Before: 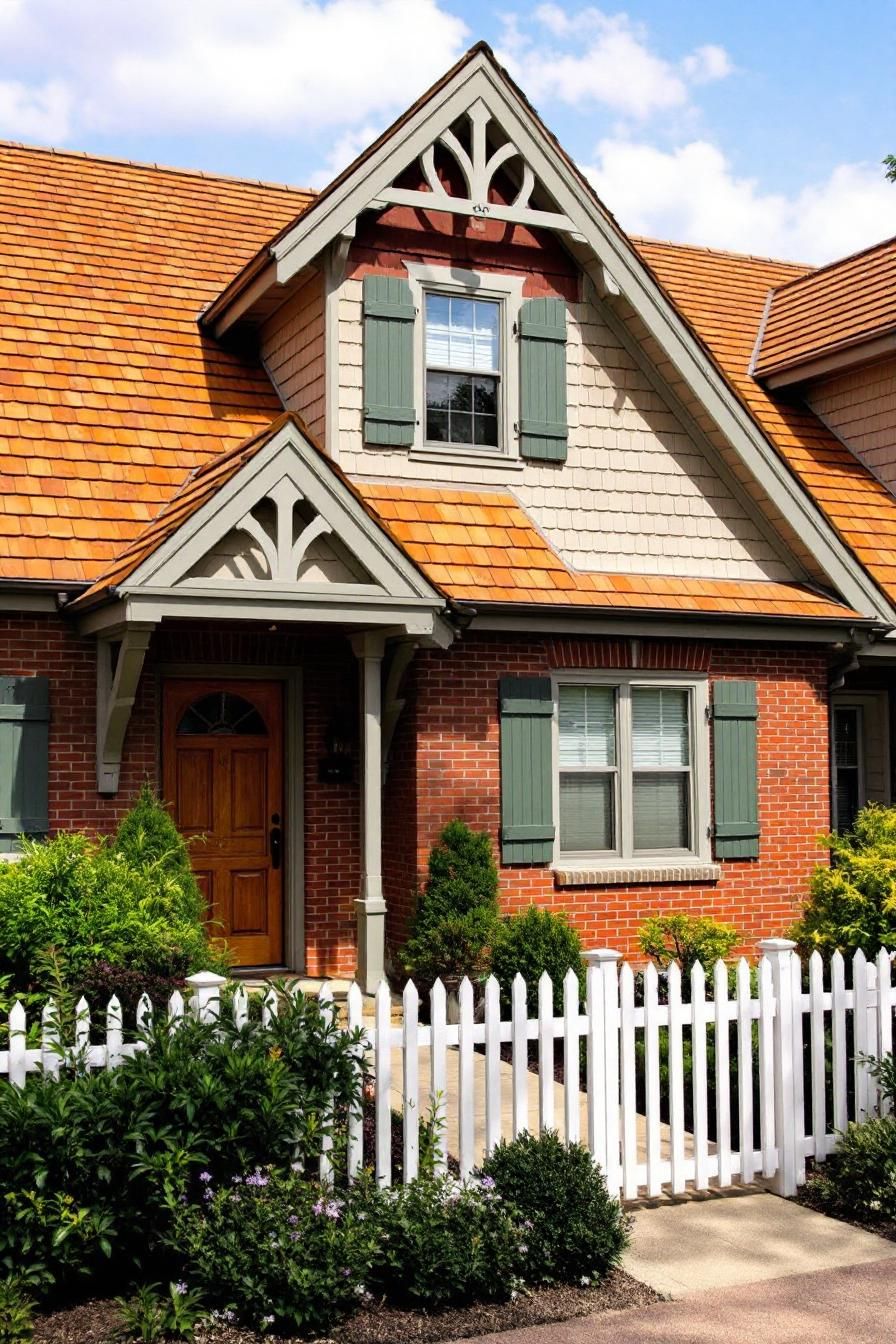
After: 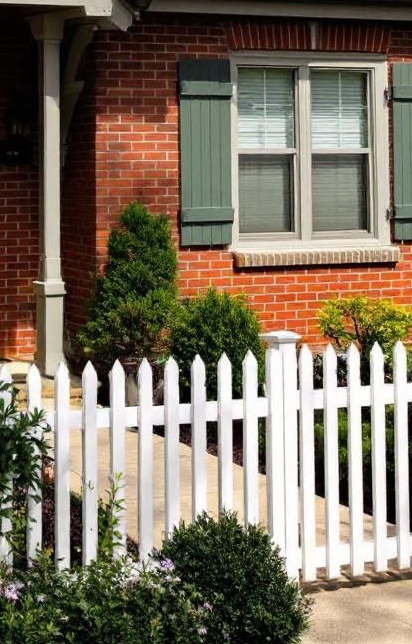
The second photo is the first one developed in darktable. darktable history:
levels: mode automatic, levels [0.036, 0.364, 0.827]
crop: left 35.918%, top 46.049%, right 18.084%, bottom 5.983%
